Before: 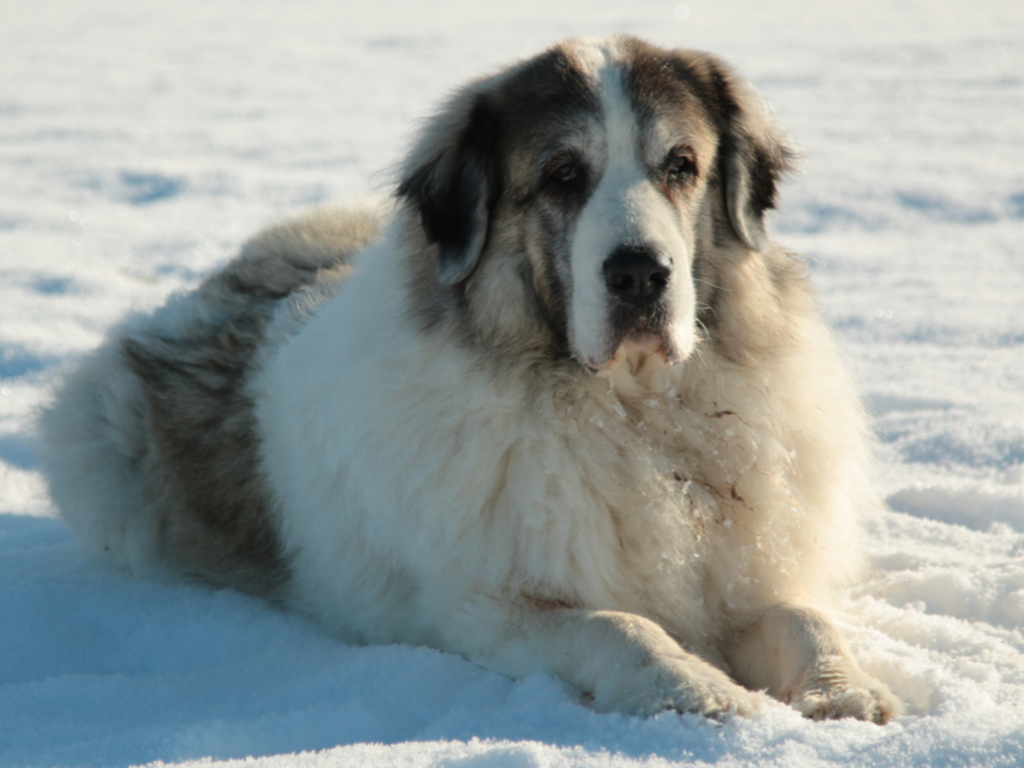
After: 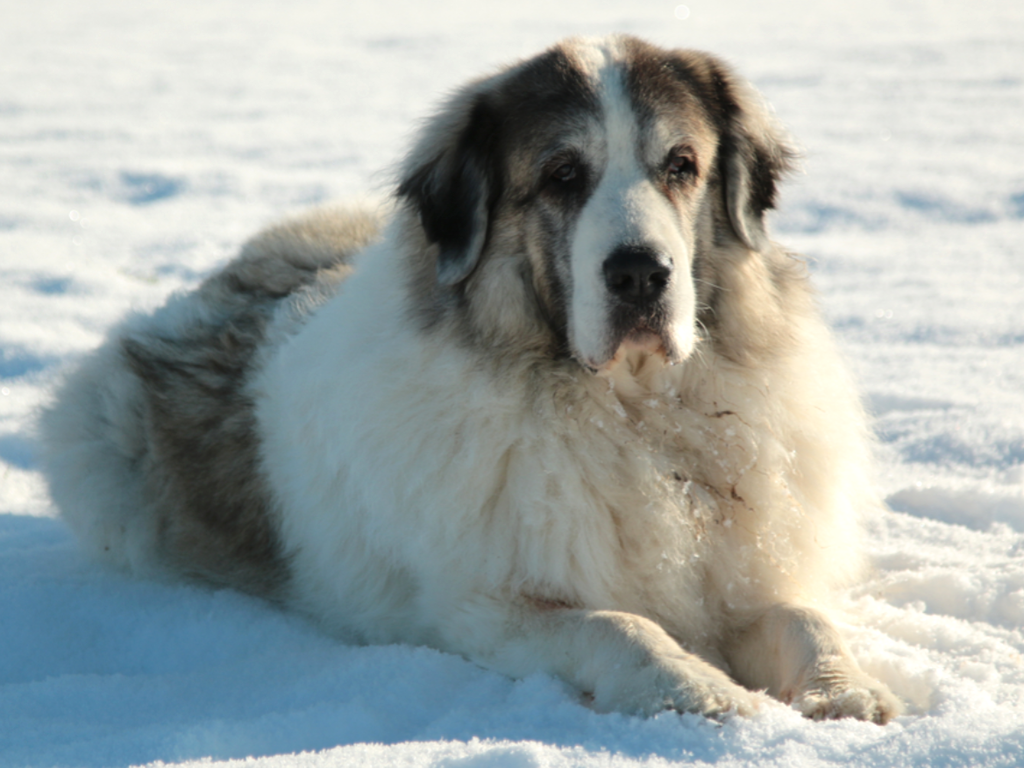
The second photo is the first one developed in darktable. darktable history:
exposure: exposure 0.204 EV, compensate highlight preservation false
